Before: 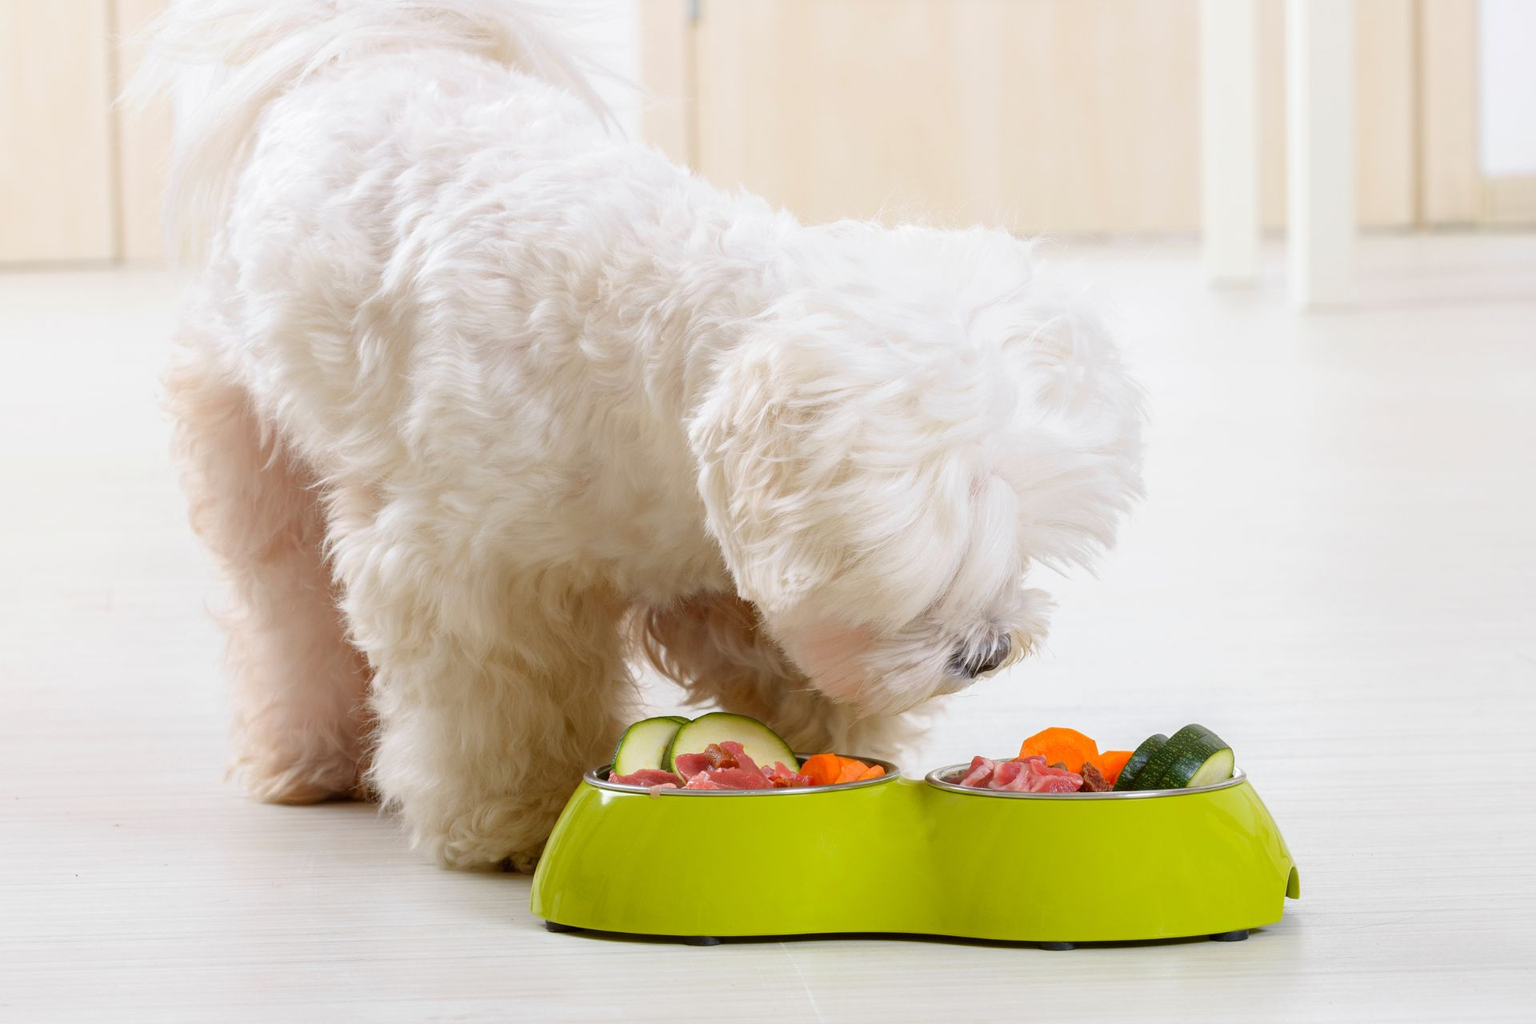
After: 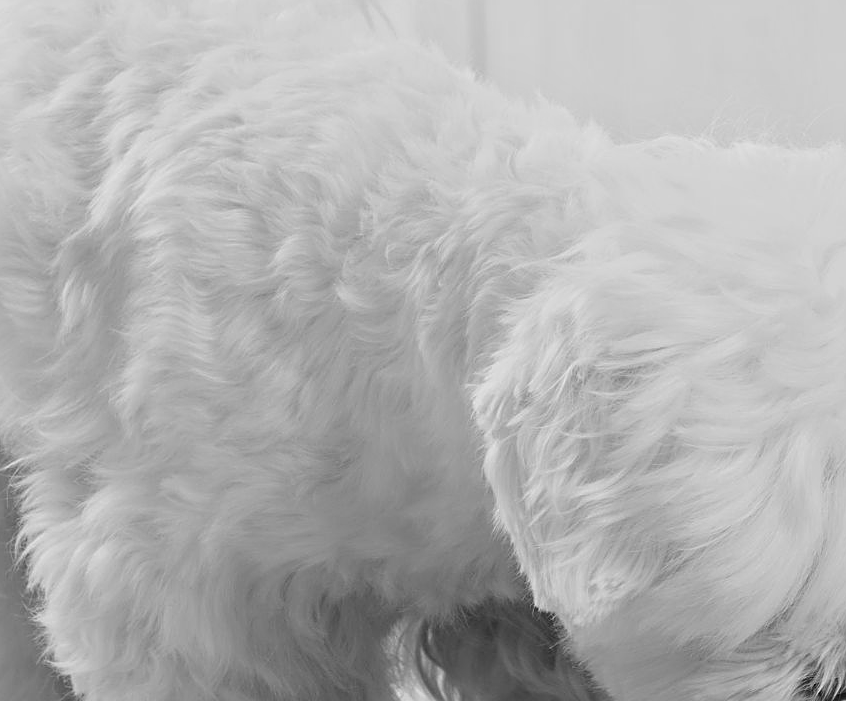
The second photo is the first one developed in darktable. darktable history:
crop: left 20.248%, top 10.86%, right 35.675%, bottom 34.321%
sharpen: on, module defaults
monochrome: a 26.22, b 42.67, size 0.8
color calibration: illuminant as shot in camera, x 0.358, y 0.373, temperature 4628.91 K
